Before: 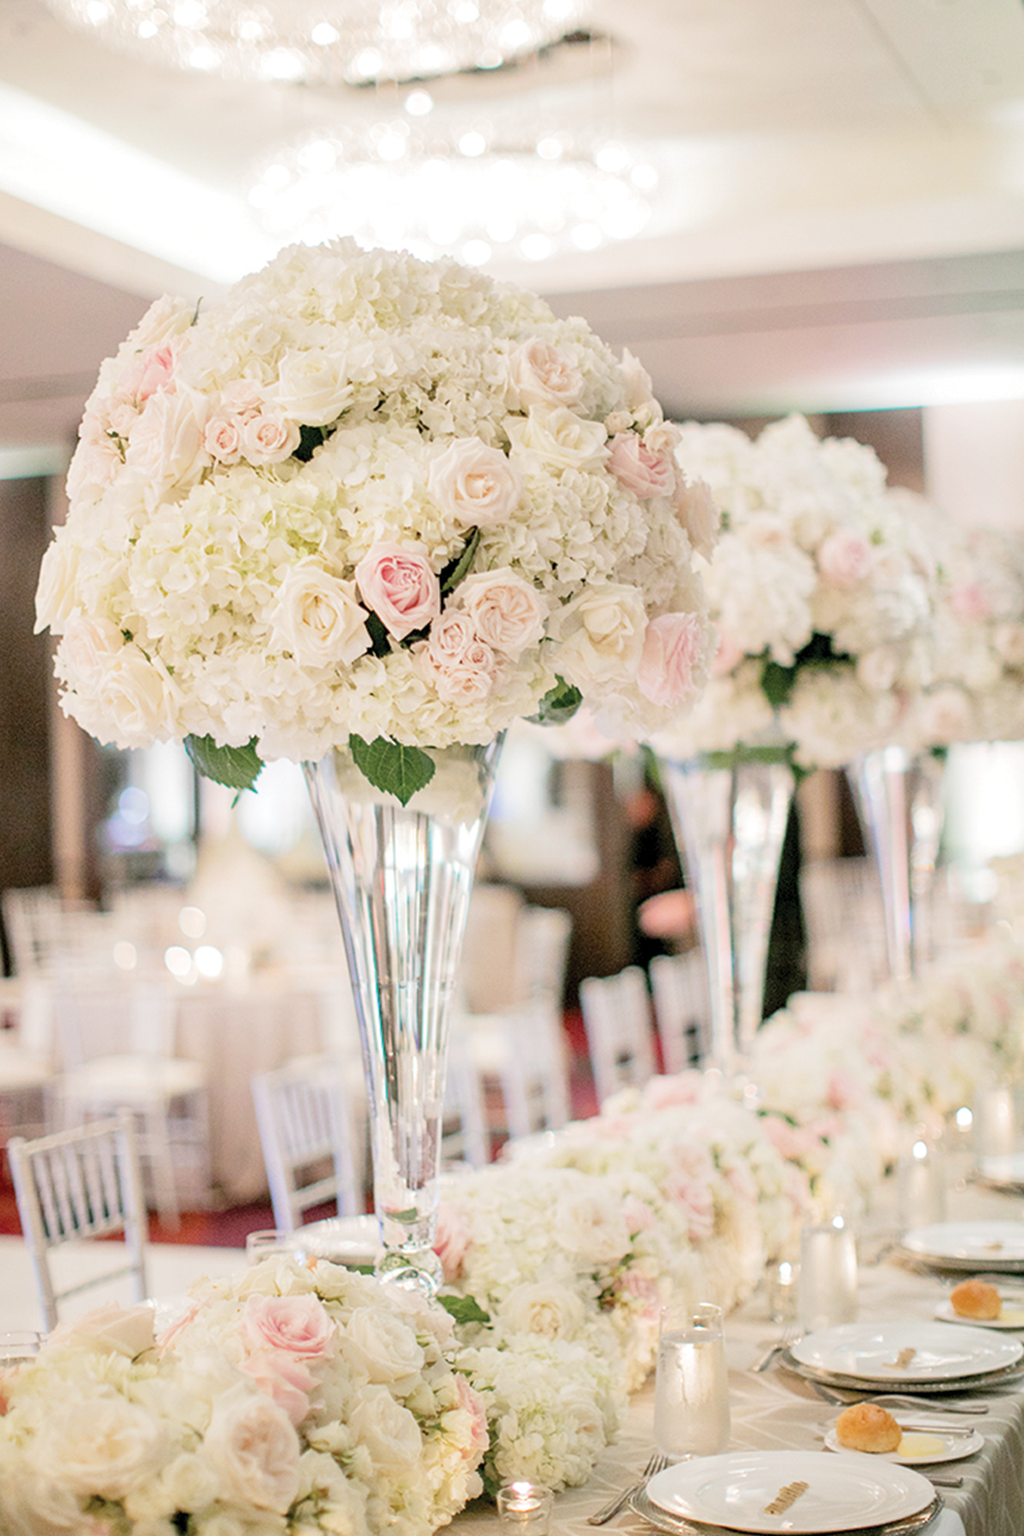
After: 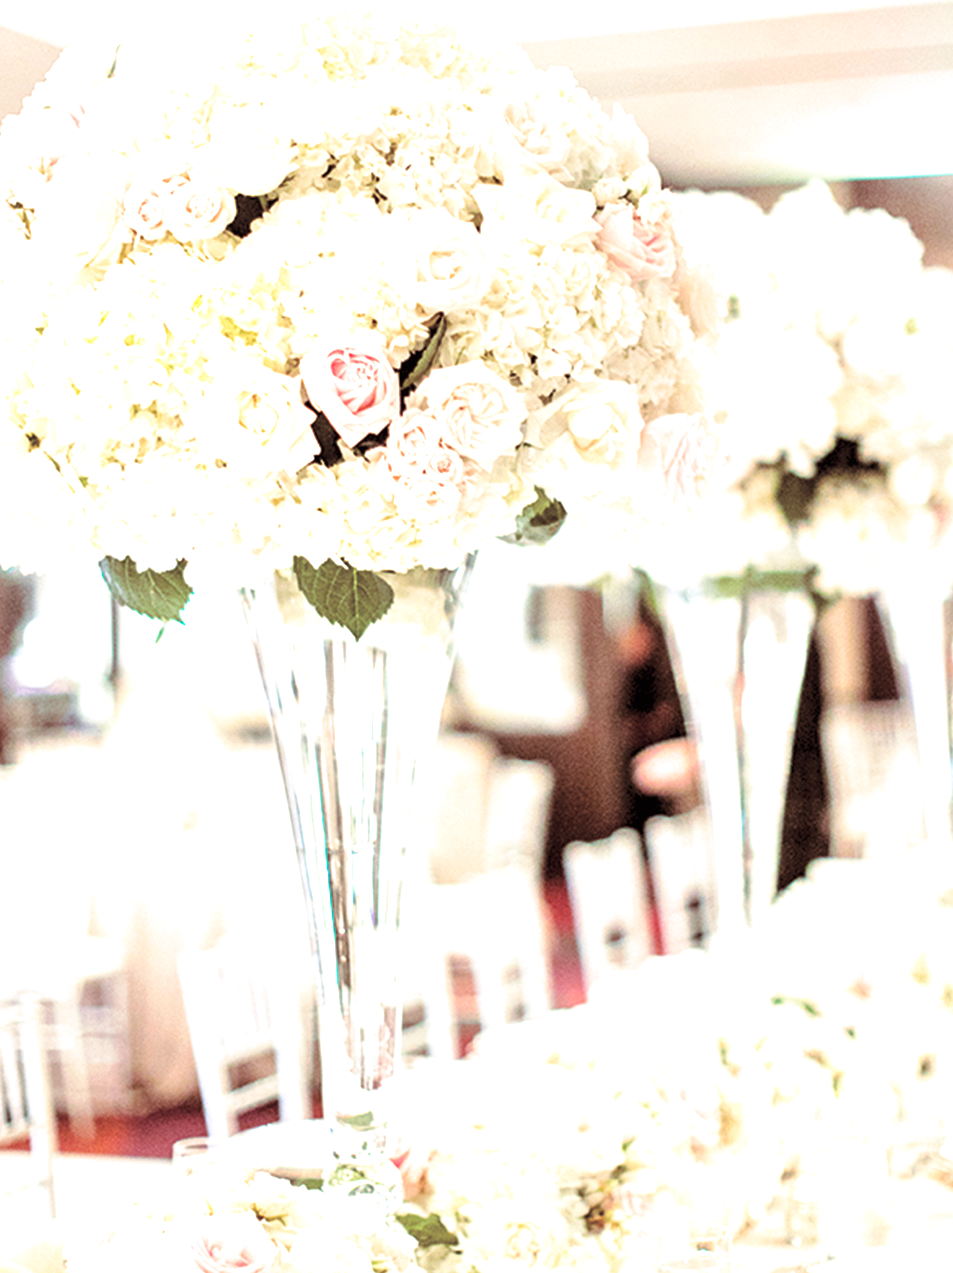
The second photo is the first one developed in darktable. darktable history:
white balance: emerald 1
crop: left 9.712%, top 16.928%, right 10.845%, bottom 12.332%
split-toning: on, module defaults
exposure: black level correction 0, exposure 0.9 EV, compensate exposure bias true, compensate highlight preservation false
